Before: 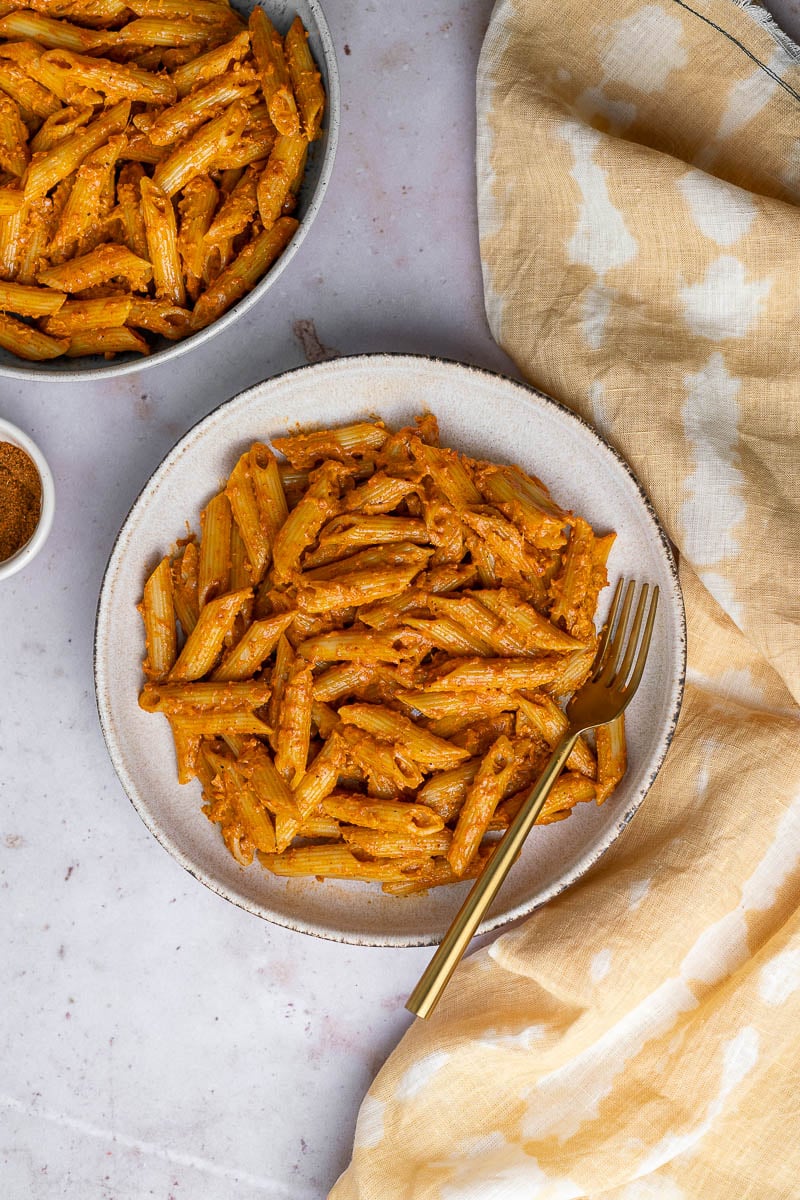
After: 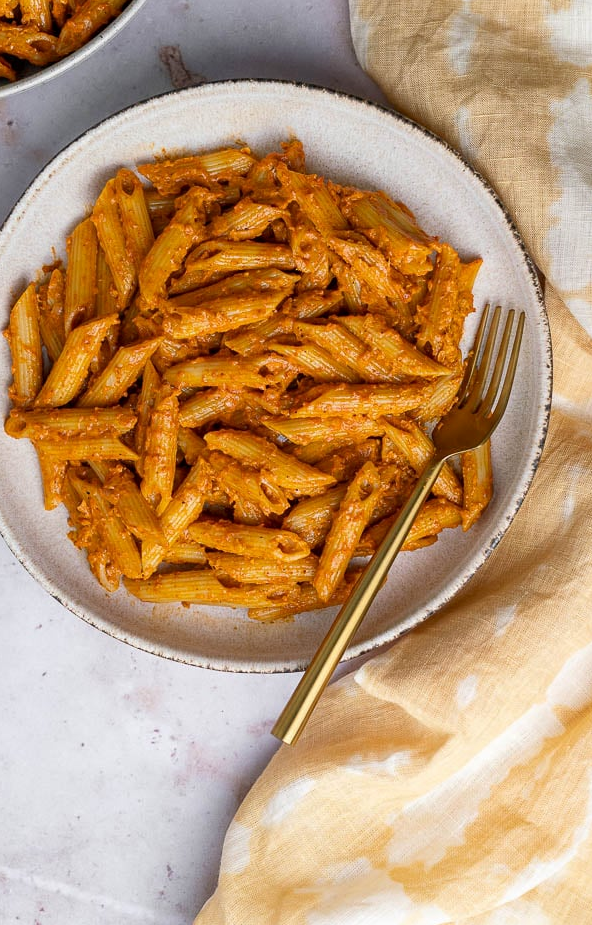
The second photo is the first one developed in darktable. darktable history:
exposure: black level correction 0.001, compensate highlight preservation false
crop: left 16.871%, top 22.857%, right 9.116%
